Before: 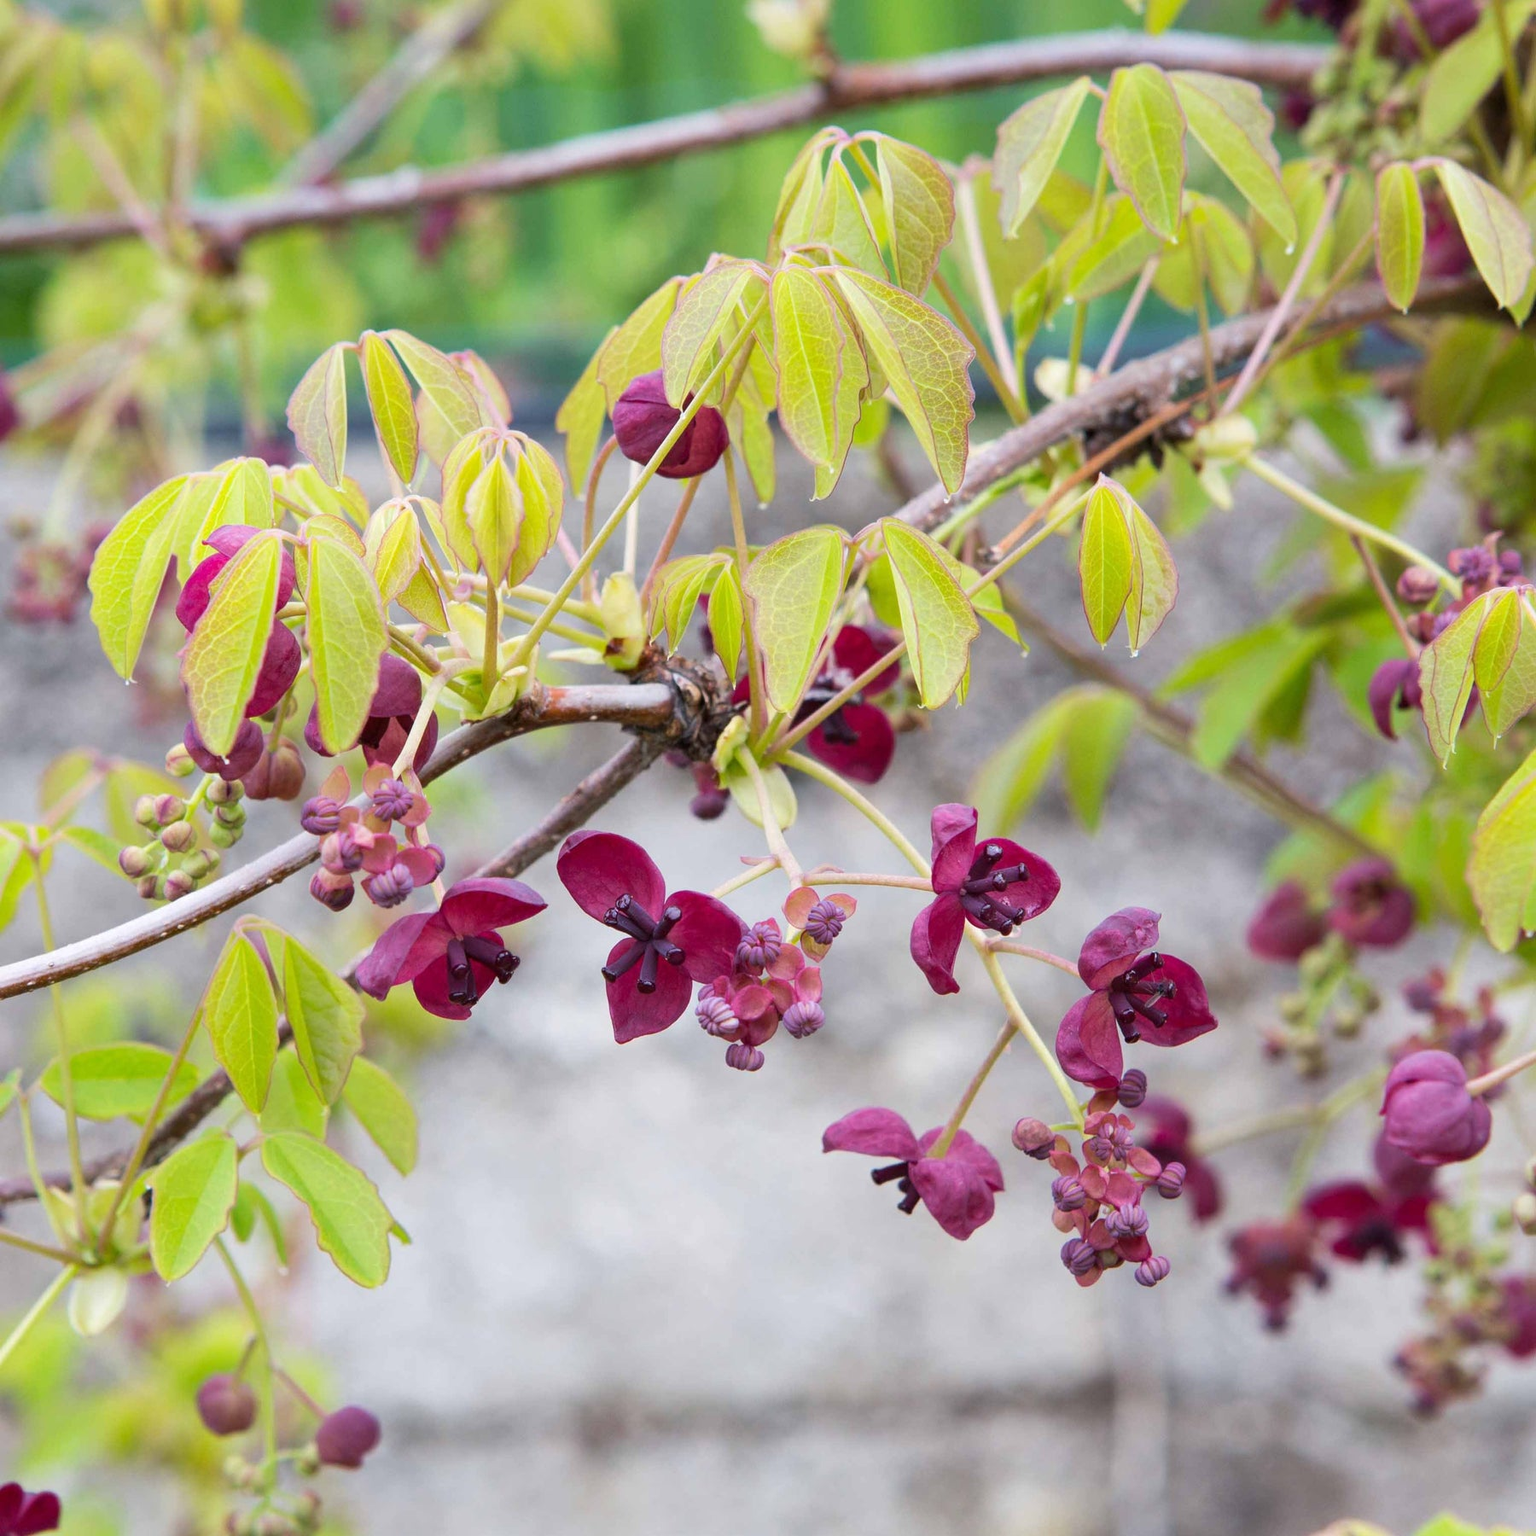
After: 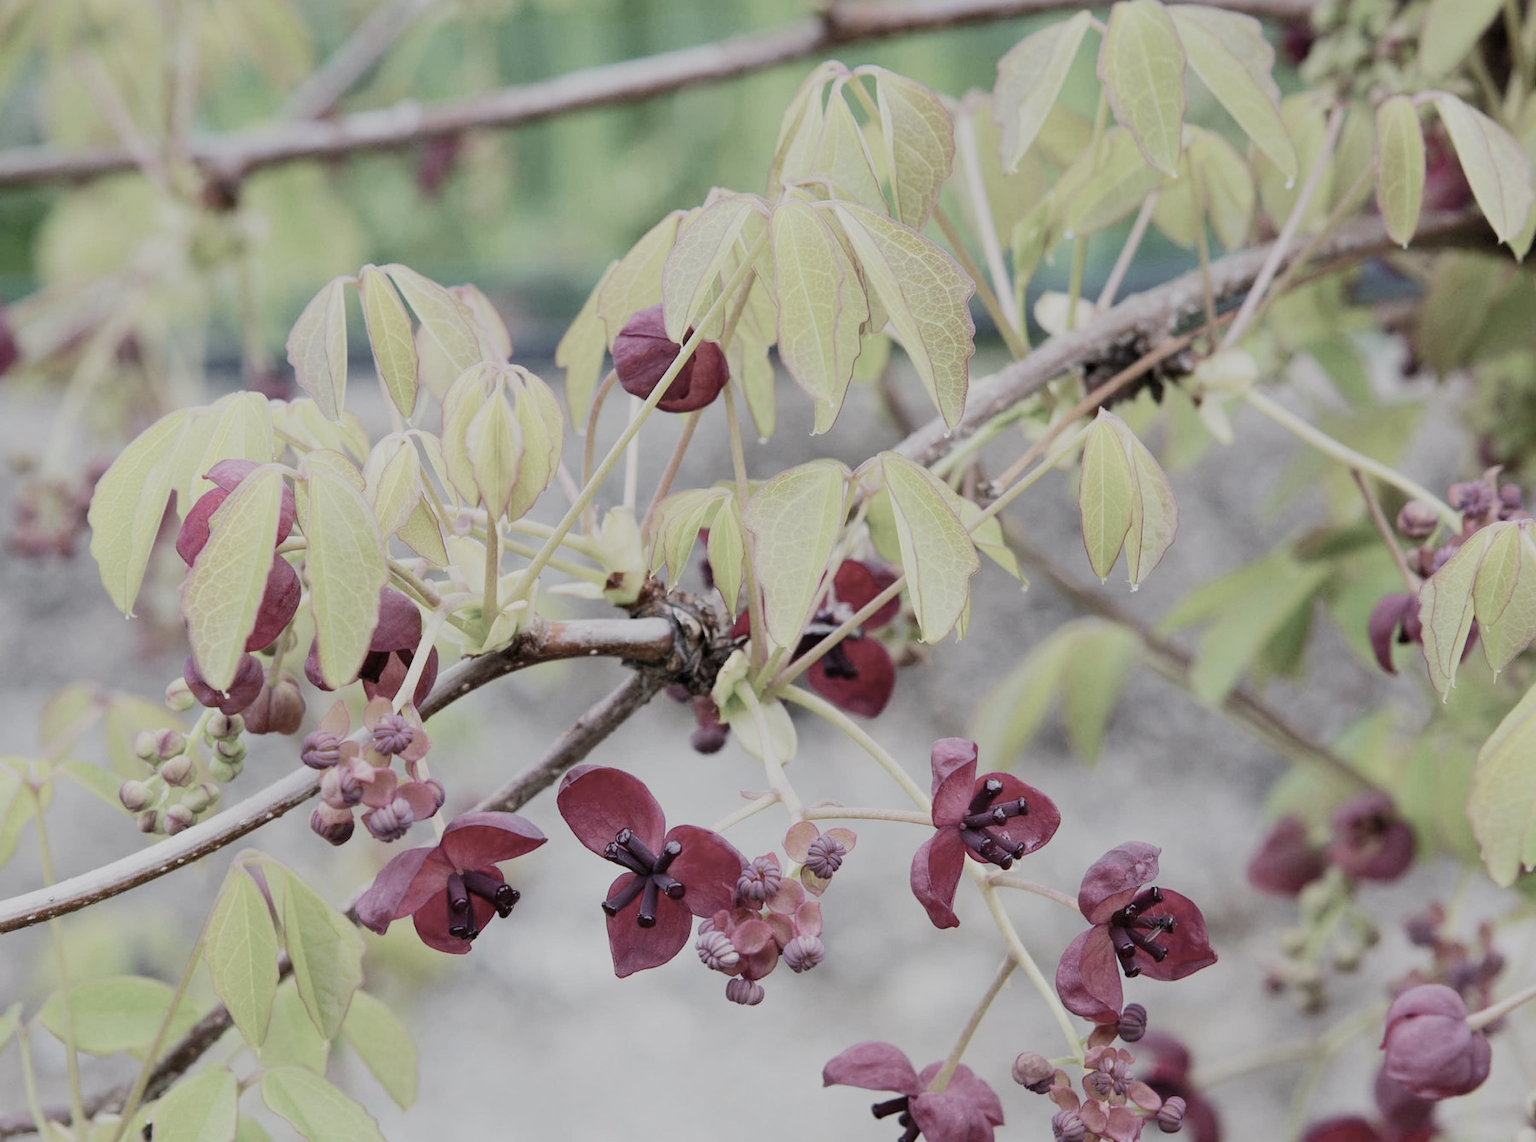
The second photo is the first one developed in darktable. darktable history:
color balance rgb: perceptual saturation grading › global saturation -28.386%, perceptual saturation grading › highlights -20.148%, perceptual saturation grading › mid-tones -23.568%, perceptual saturation grading › shadows -23.739%, global vibrance 20%
filmic rgb: black relative exposure -7.65 EV, white relative exposure 4.56 EV, hardness 3.61, preserve chrominance no, color science v5 (2021), contrast in shadows safe, contrast in highlights safe
crop: top 4.311%, bottom 21.256%
